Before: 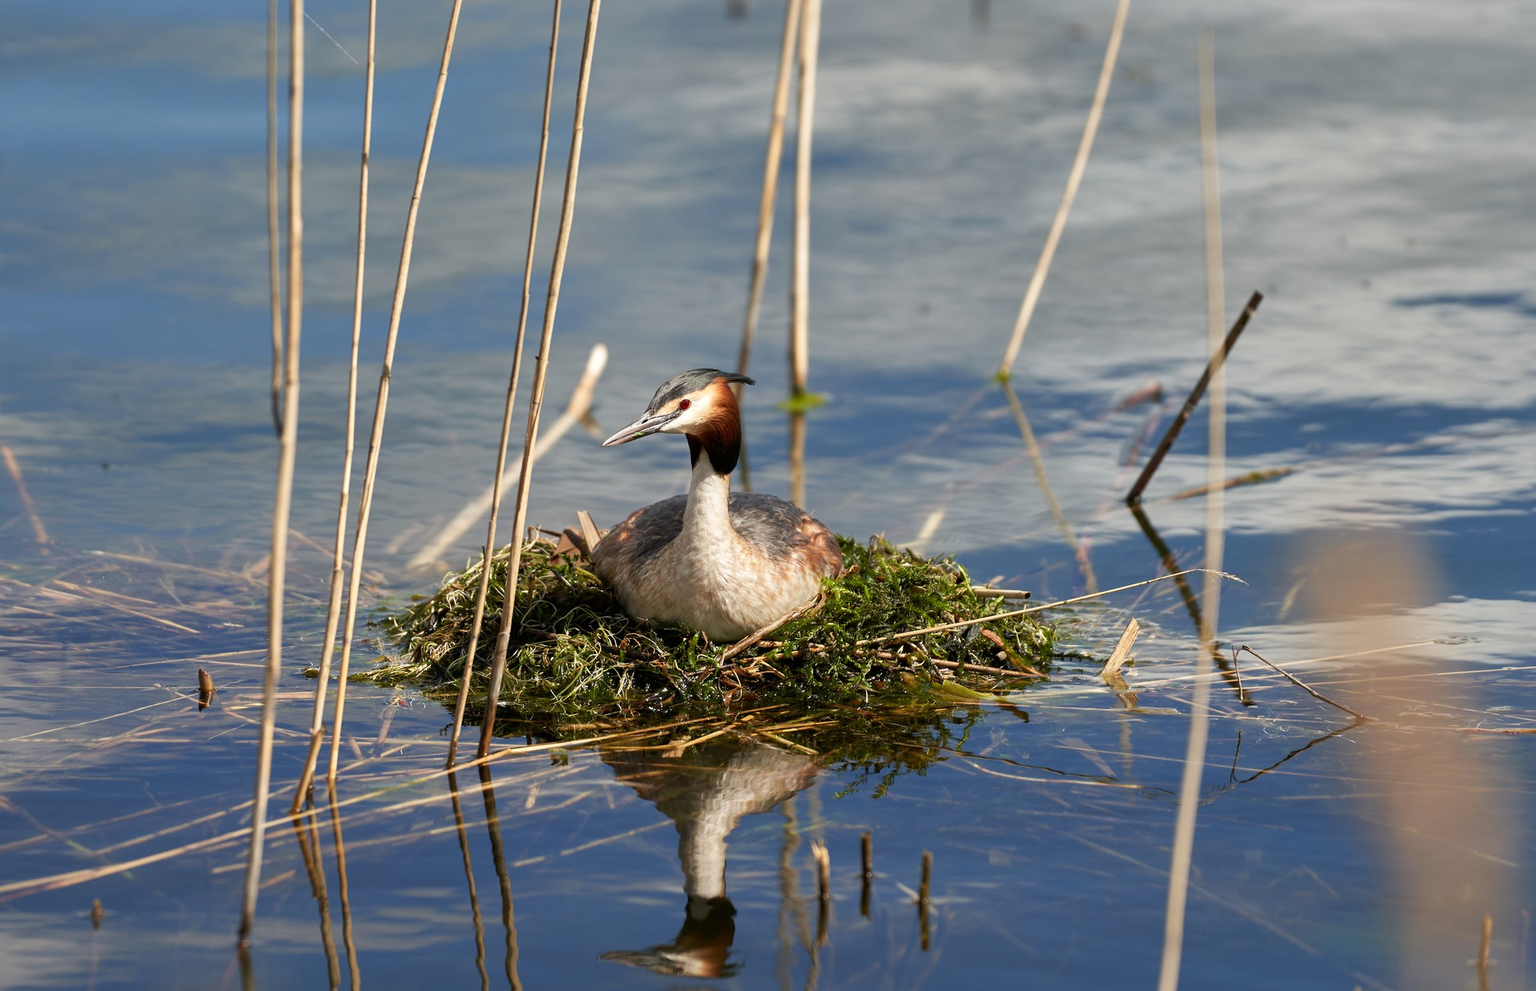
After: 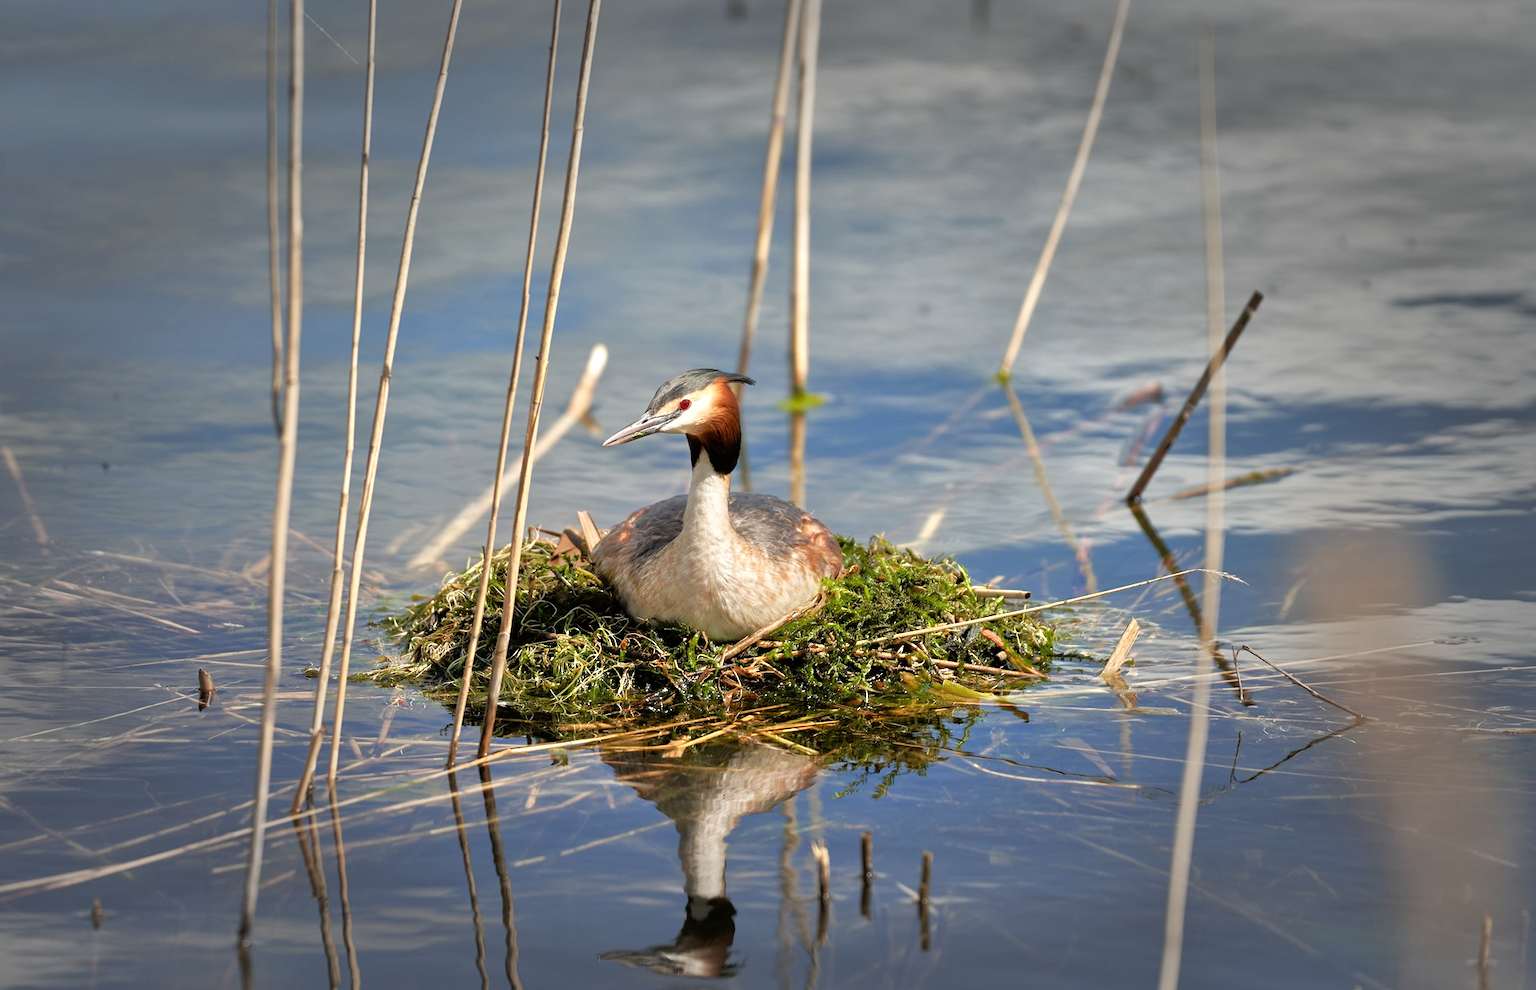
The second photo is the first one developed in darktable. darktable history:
tone equalizer: -7 EV 0.15 EV, -6 EV 0.6 EV, -5 EV 1.15 EV, -4 EV 1.33 EV, -3 EV 1.15 EV, -2 EV 0.6 EV, -1 EV 0.15 EV, mask exposure compensation -0.5 EV
vignetting: fall-off start 48.41%, automatic ratio true, width/height ratio 1.29, unbound false
